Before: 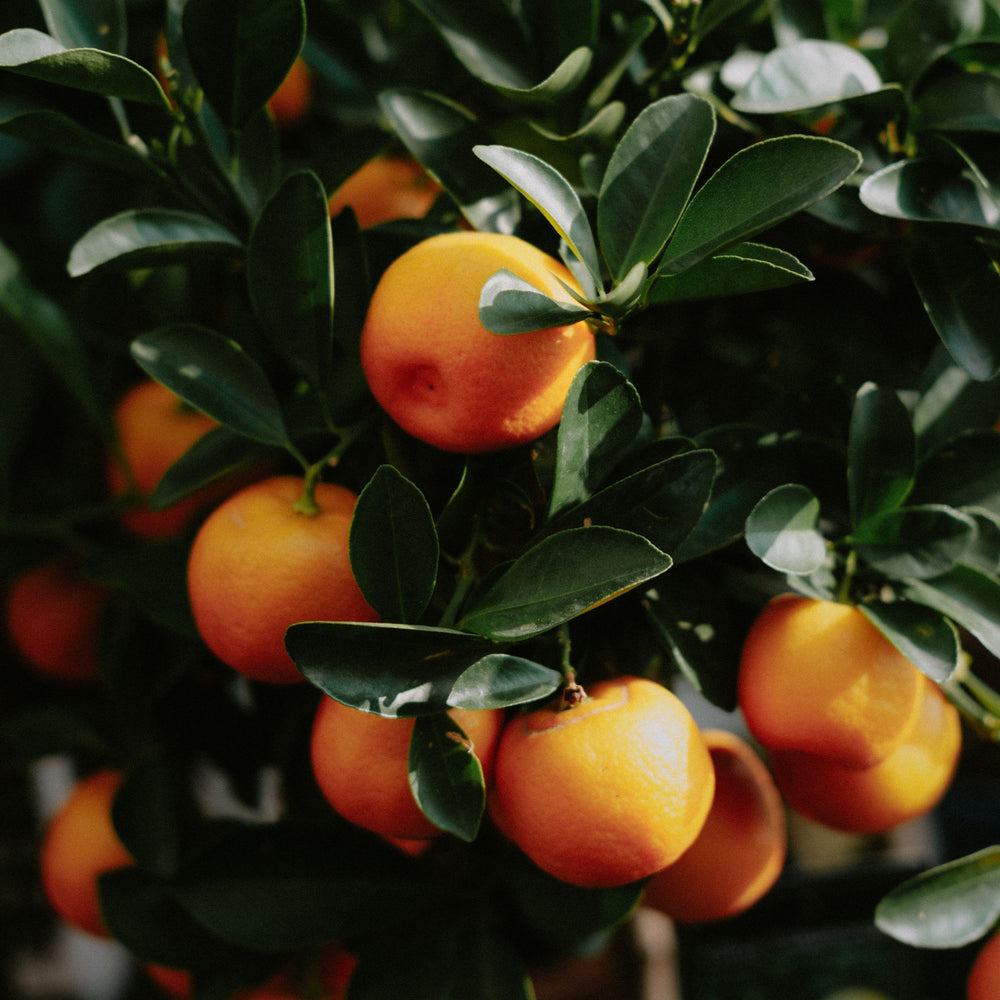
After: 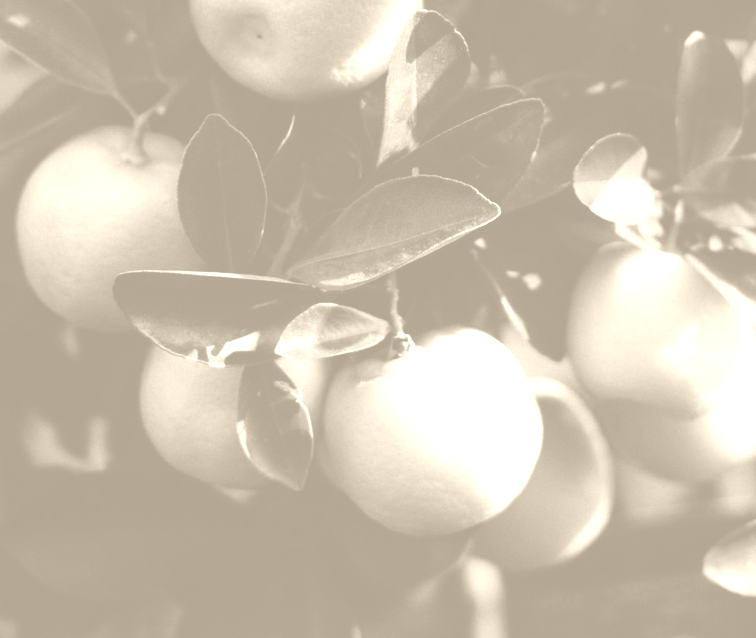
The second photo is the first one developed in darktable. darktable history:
crop and rotate: left 17.299%, top 35.115%, right 7.015%, bottom 1.024%
colorize: hue 36°, saturation 71%, lightness 80.79%
tone curve: curves: ch0 [(0, 0.001) (0.139, 0.096) (0.311, 0.278) (0.495, 0.531) (0.718, 0.816) (0.841, 0.909) (1, 0.967)]; ch1 [(0, 0) (0.272, 0.249) (0.388, 0.385) (0.469, 0.456) (0.495, 0.497) (0.538, 0.554) (0.578, 0.605) (0.707, 0.778) (1, 1)]; ch2 [(0, 0) (0.125, 0.089) (0.353, 0.329) (0.443, 0.408) (0.502, 0.499) (0.557, 0.542) (0.608, 0.635) (1, 1)], color space Lab, independent channels, preserve colors none
